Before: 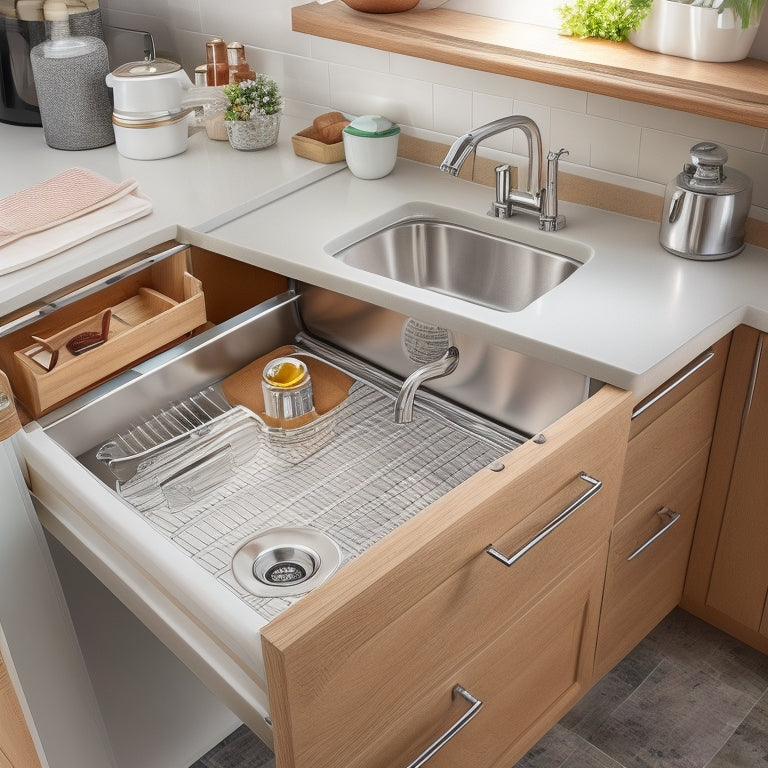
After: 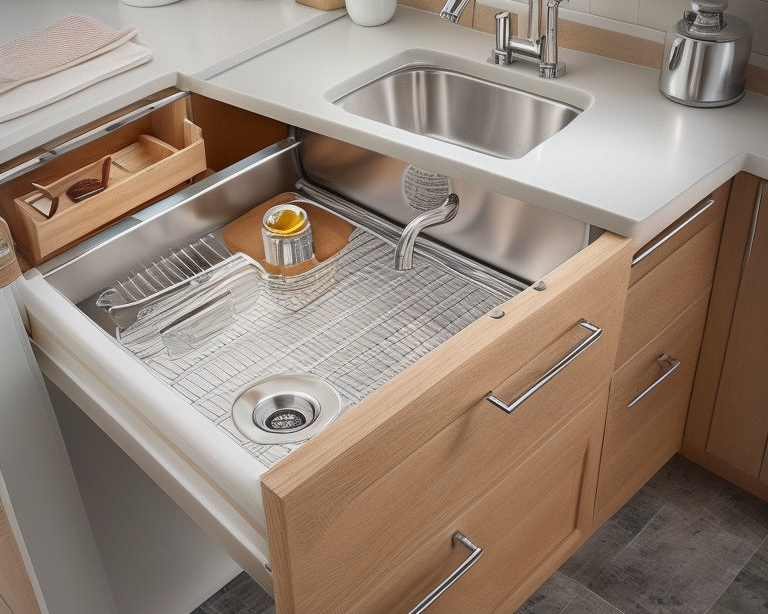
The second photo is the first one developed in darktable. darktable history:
crop and rotate: top 19.998%
vignetting: fall-off radius 63.6%
